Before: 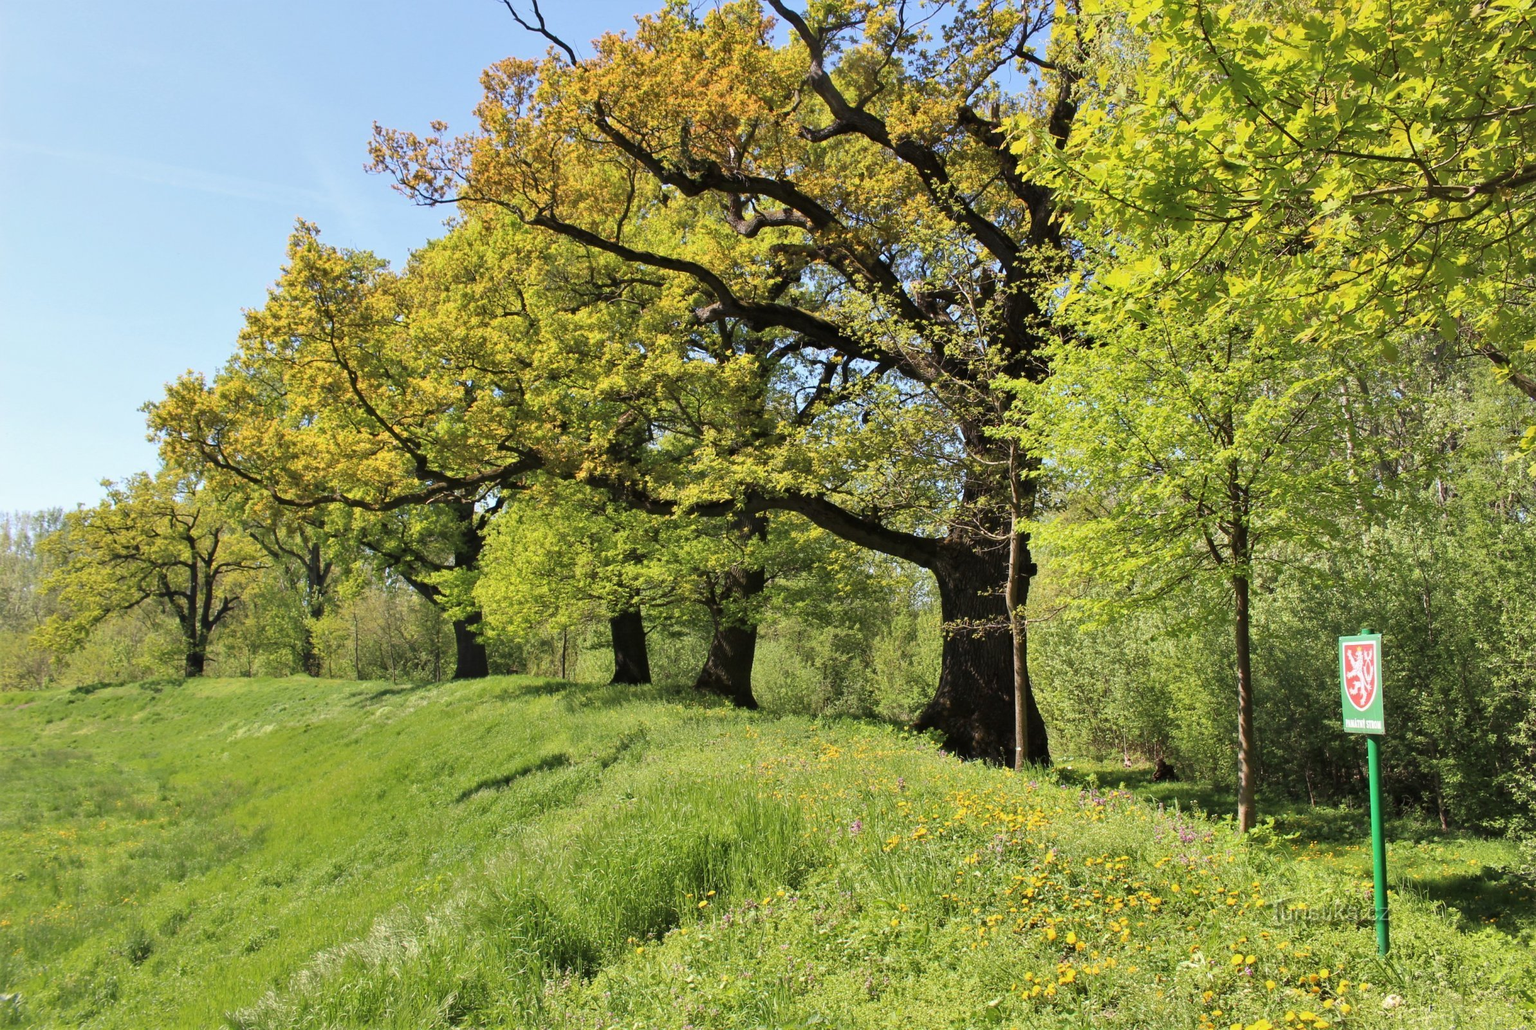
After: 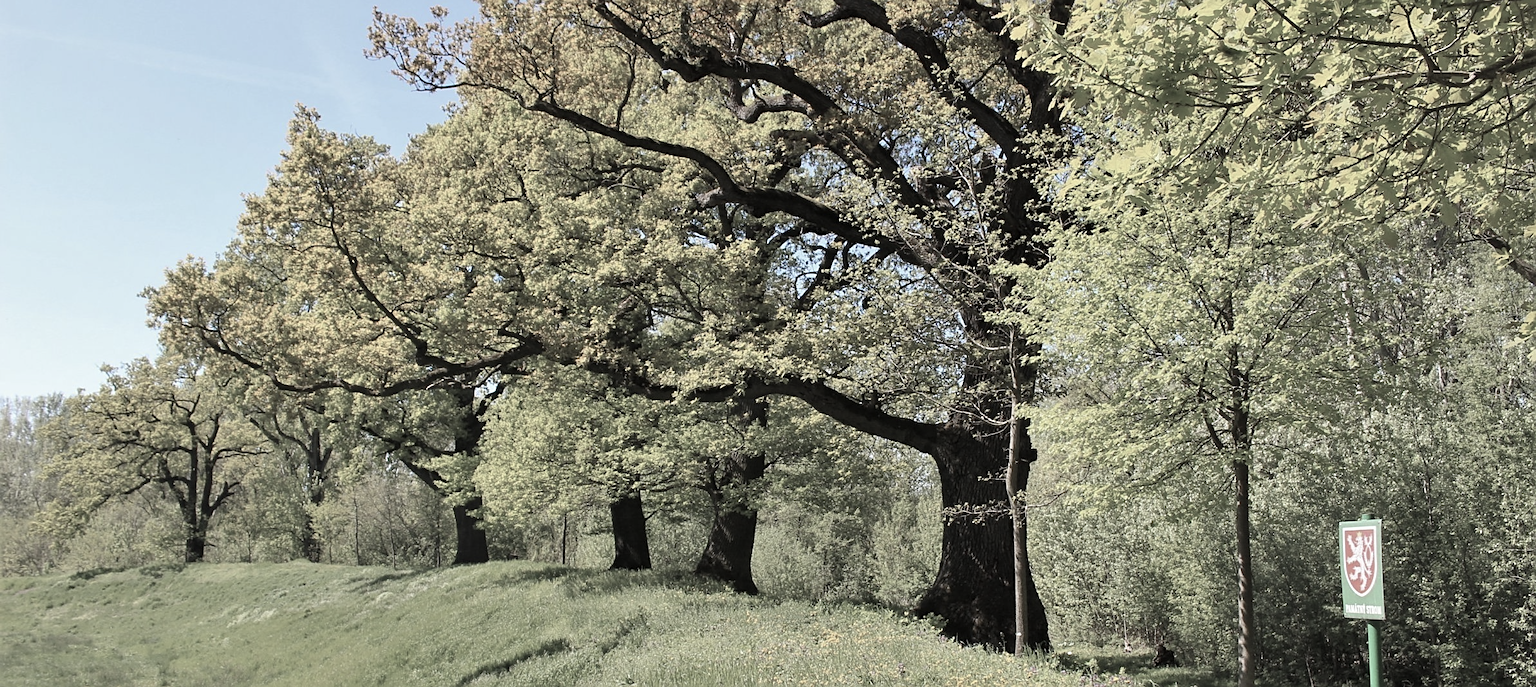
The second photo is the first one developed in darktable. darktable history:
crop: top 11.147%, bottom 21.994%
color zones: curves: ch1 [(0.238, 0.163) (0.476, 0.2) (0.733, 0.322) (0.848, 0.134)], process mode strong
sharpen: on, module defaults
